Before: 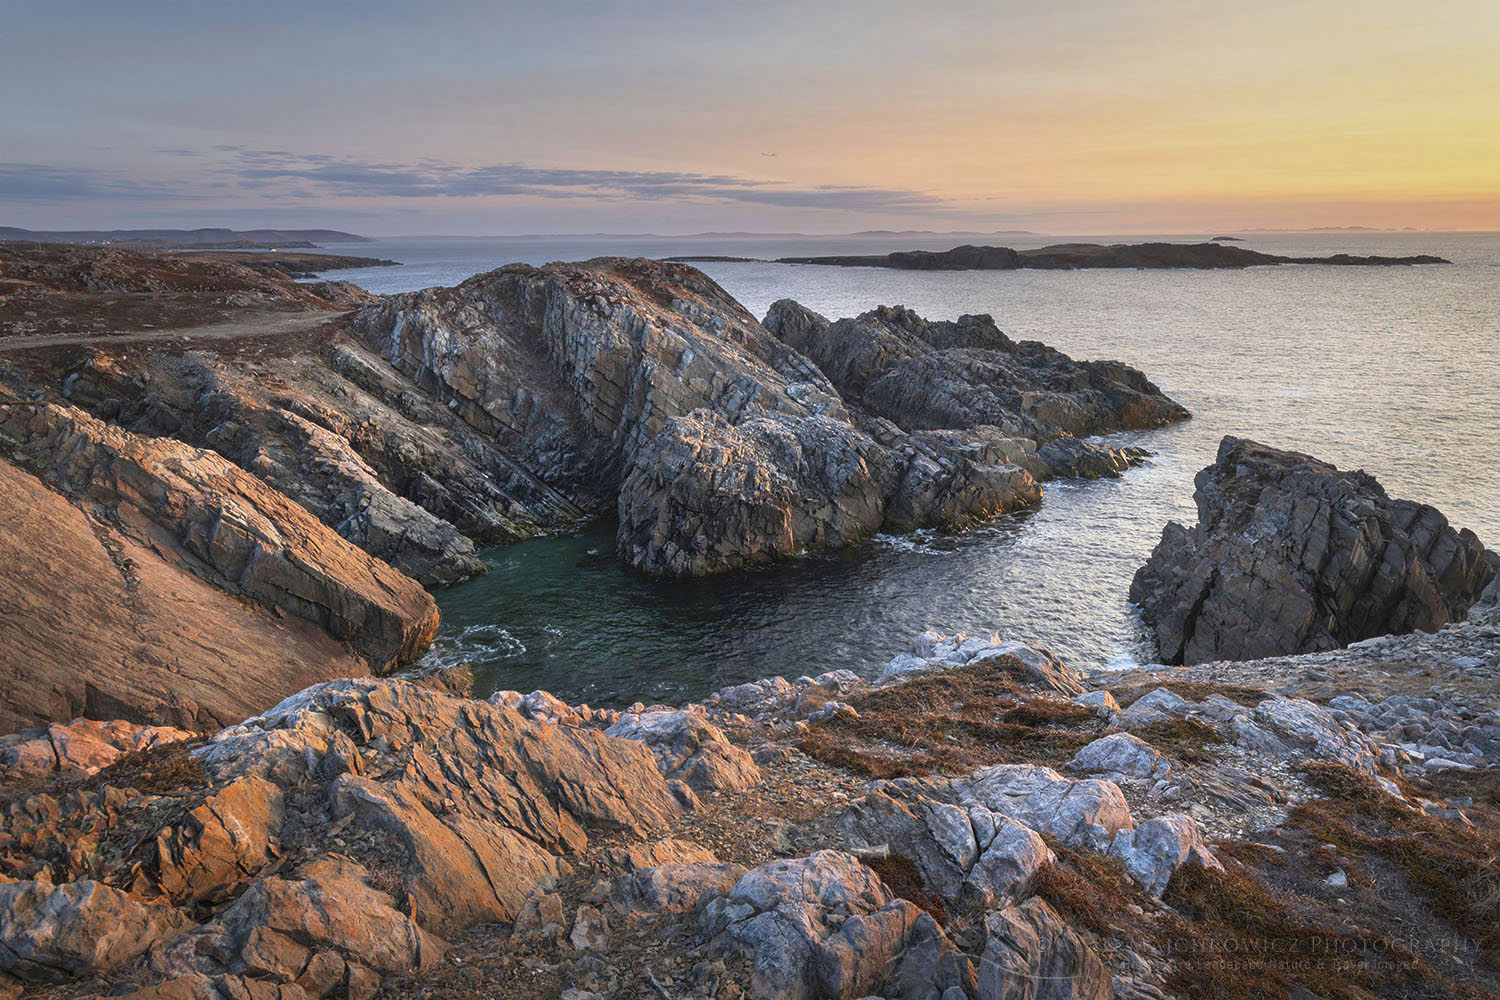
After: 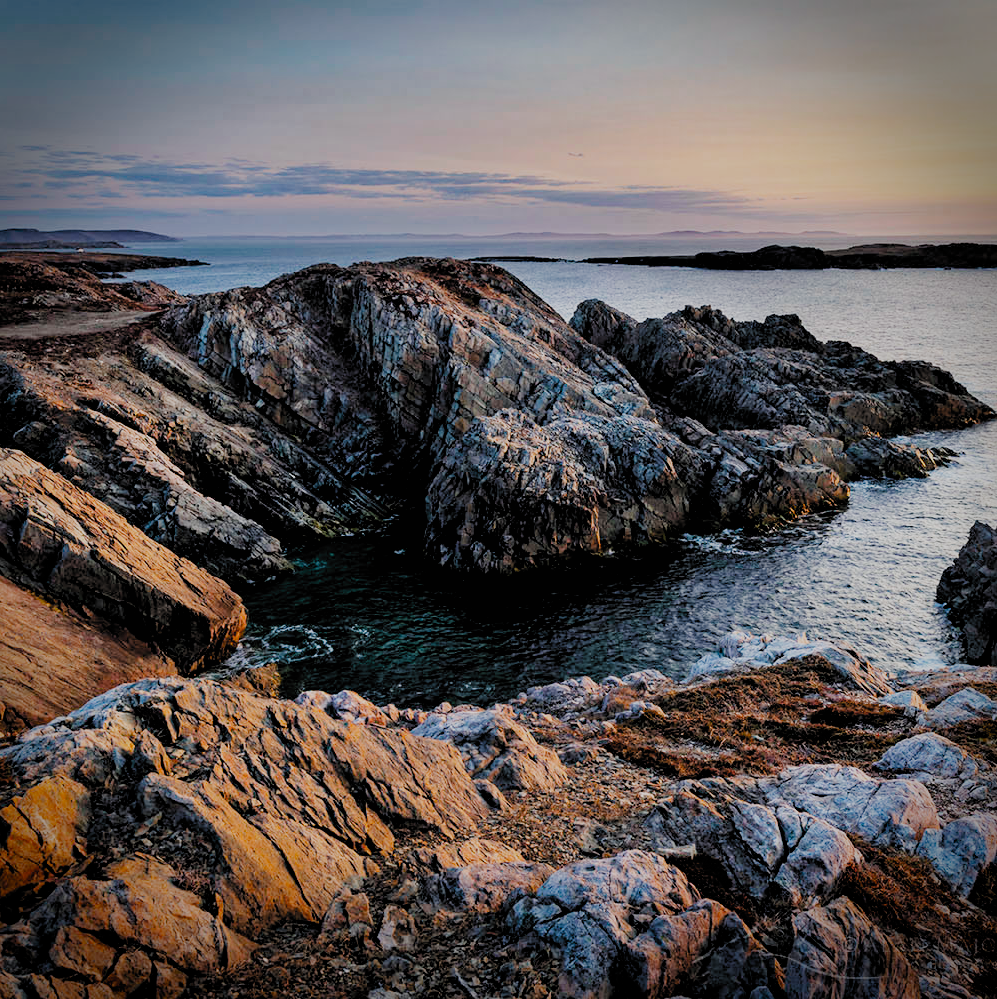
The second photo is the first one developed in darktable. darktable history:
crop and rotate: left 12.899%, right 20.577%
vignetting: brightness -0.593, saturation 0.003, automatic ratio true, dithering 16-bit output, unbound false
filmic rgb: black relative exposure -2.81 EV, white relative exposure 4.56 EV, hardness 1.72, contrast 1.241, preserve chrominance no, color science v5 (2021), contrast in shadows safe, contrast in highlights safe
haze removal: strength 0.291, distance 0.243, compatibility mode true, adaptive false
